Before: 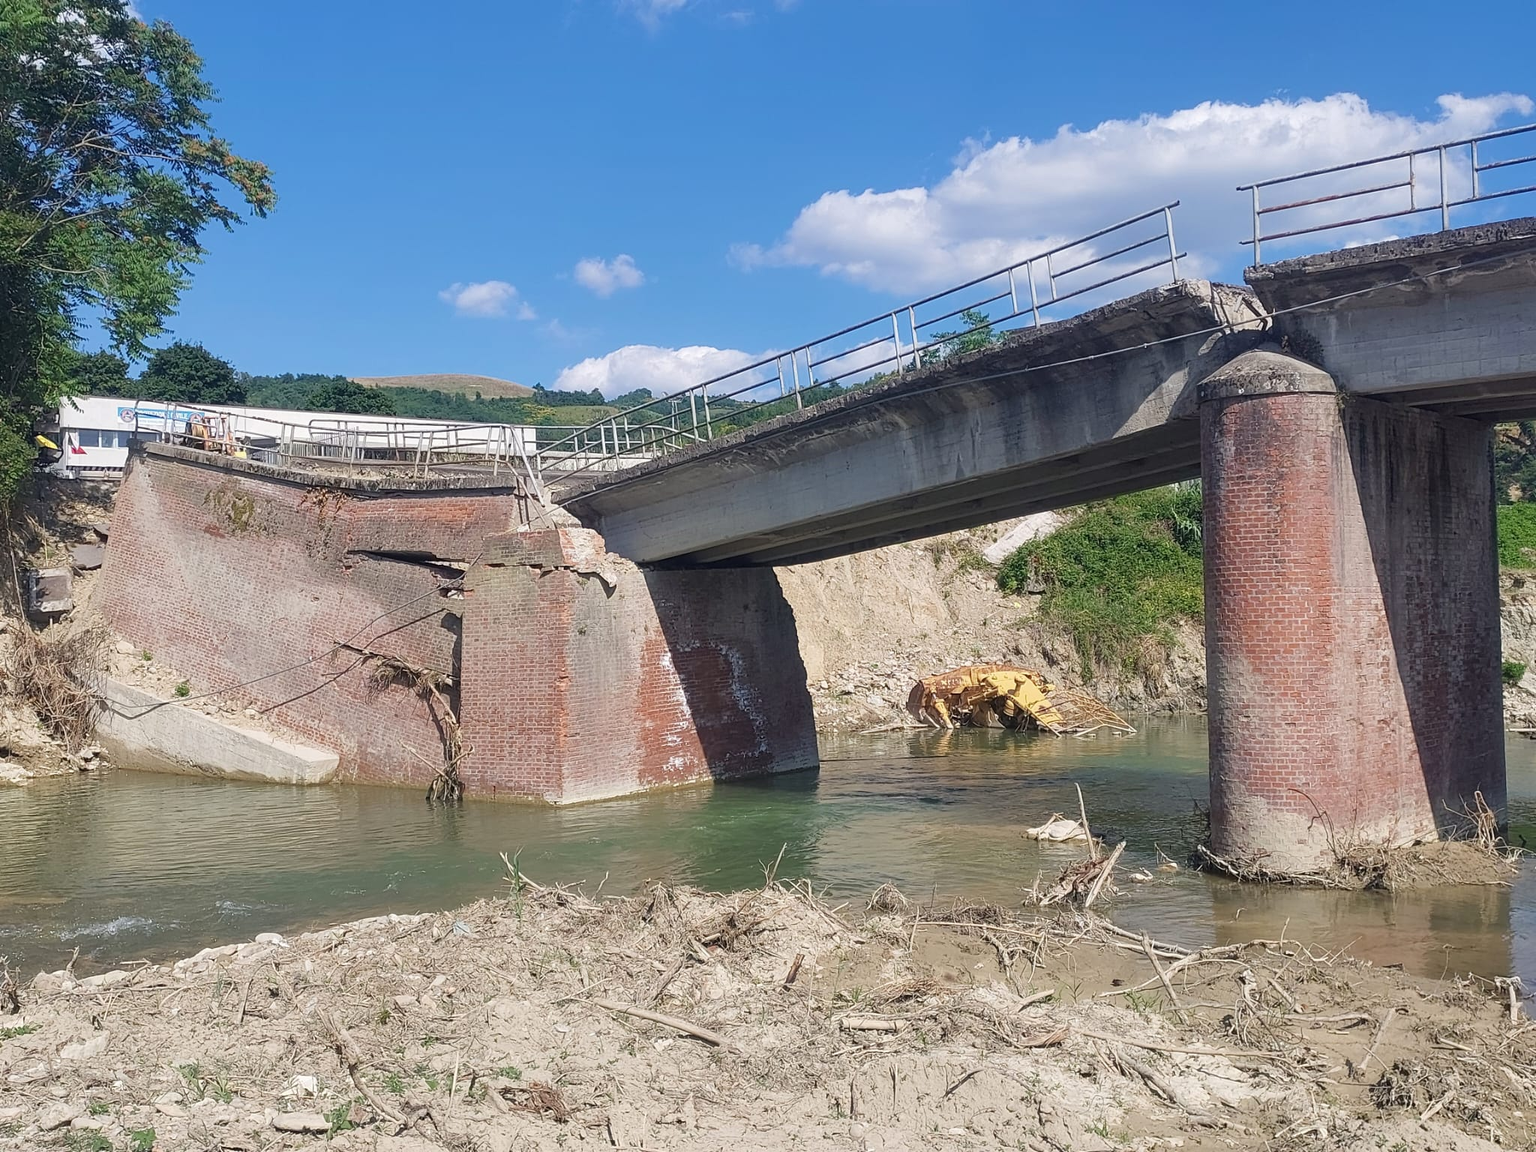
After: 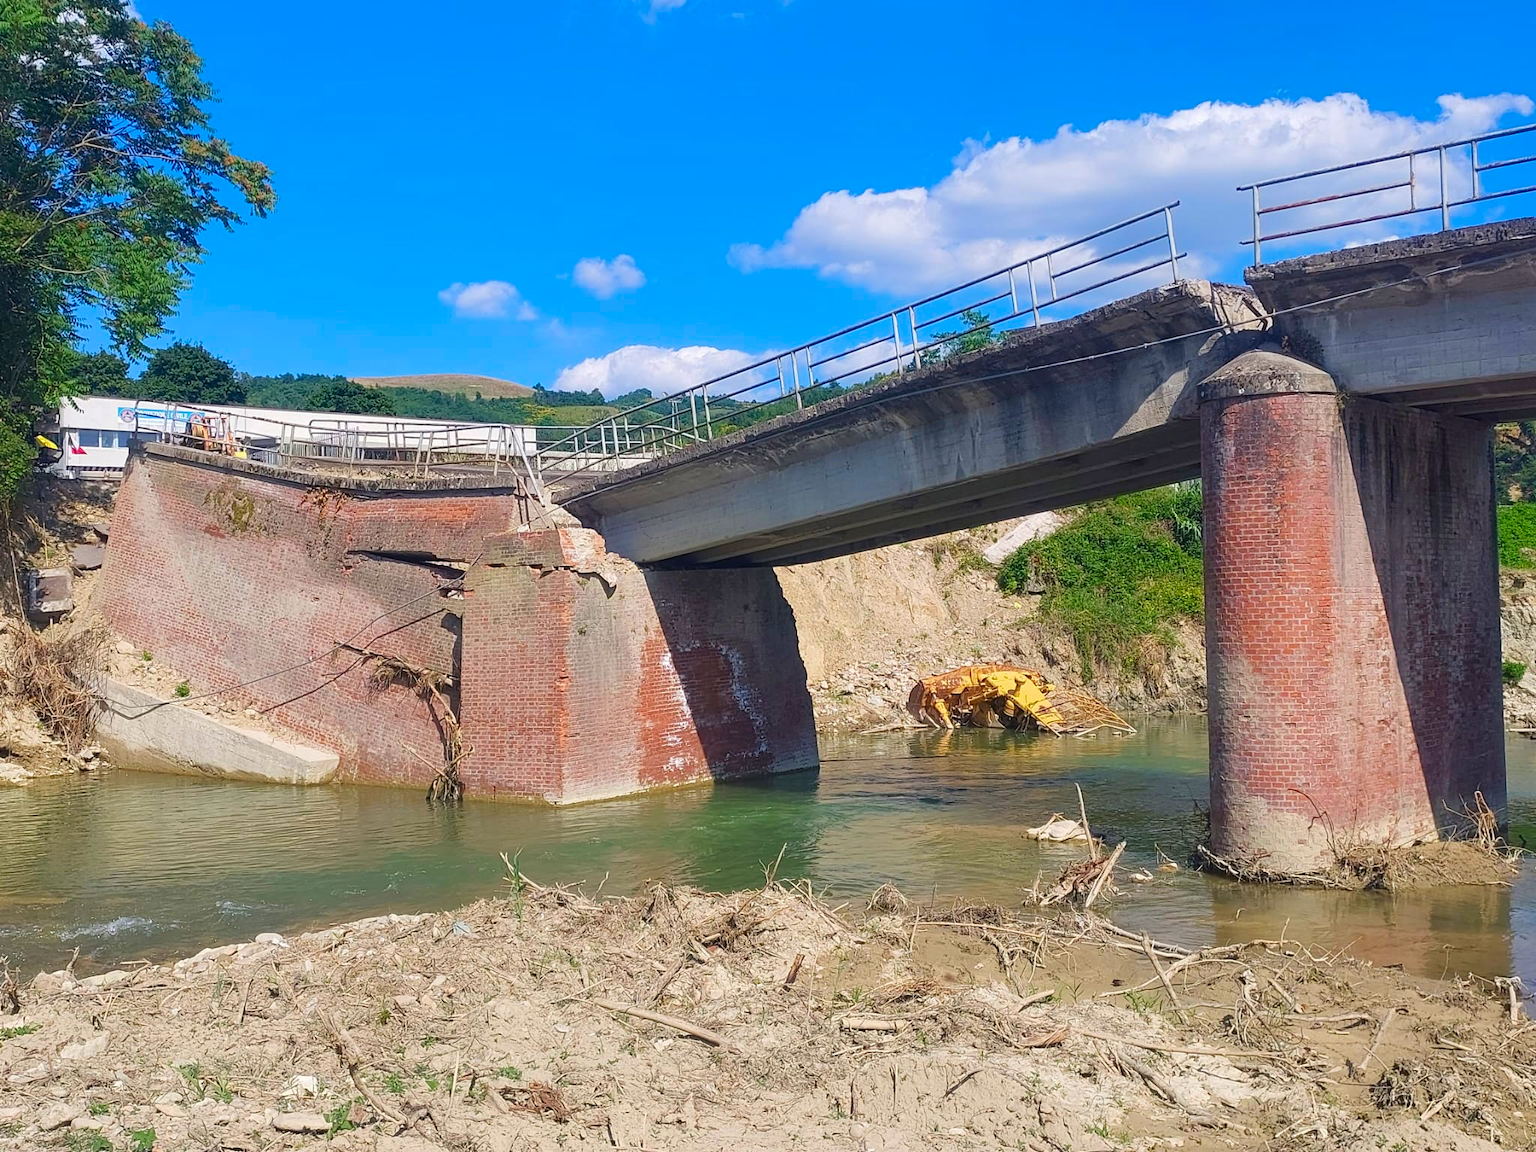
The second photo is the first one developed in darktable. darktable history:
contrast brightness saturation: saturation 0.489
color balance rgb: perceptual saturation grading › global saturation 0.625%, global vibrance 14.238%
